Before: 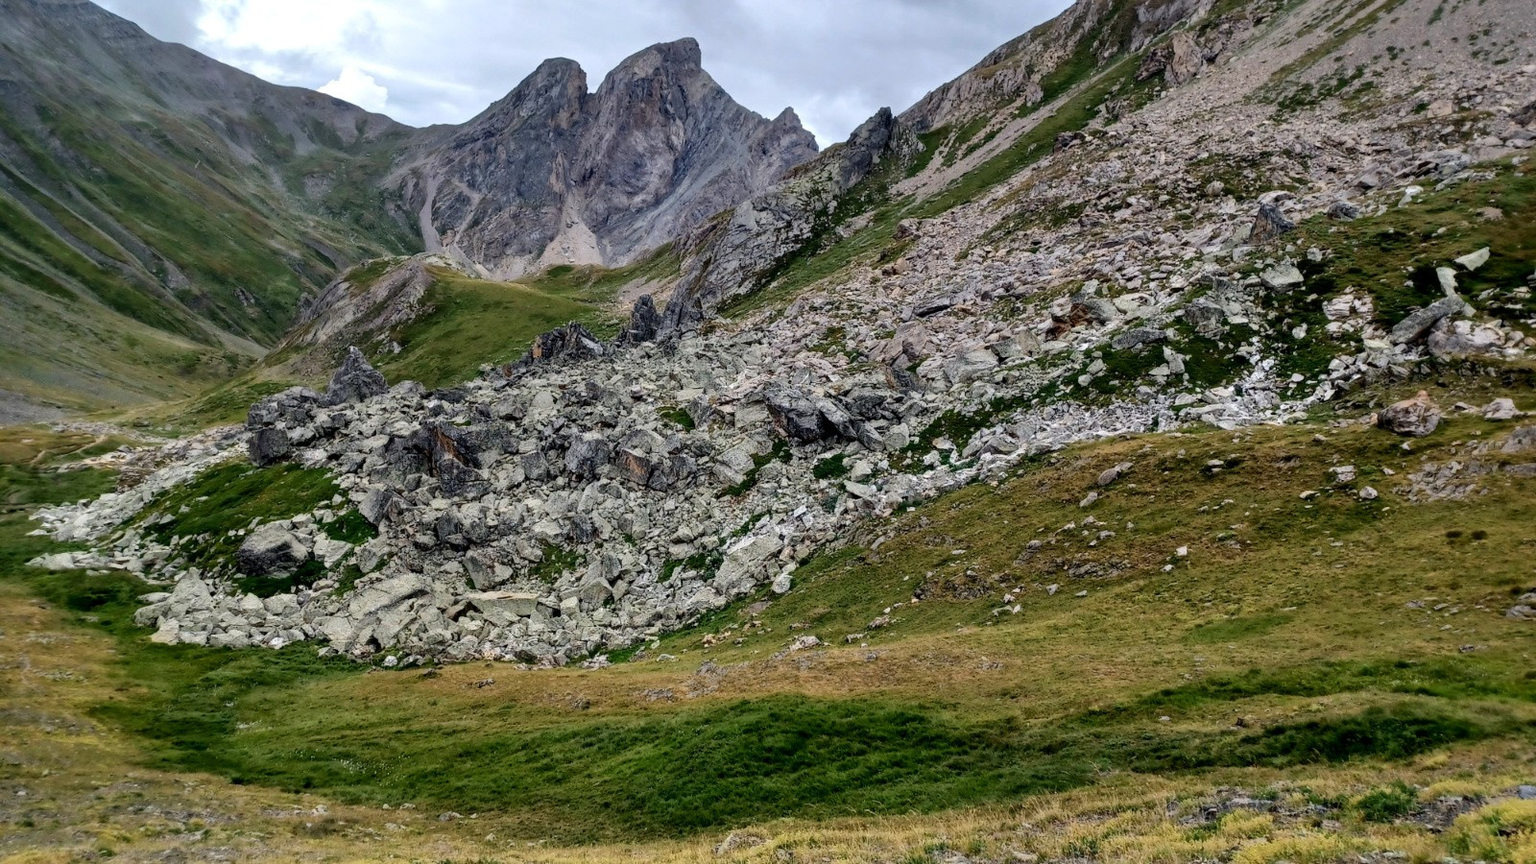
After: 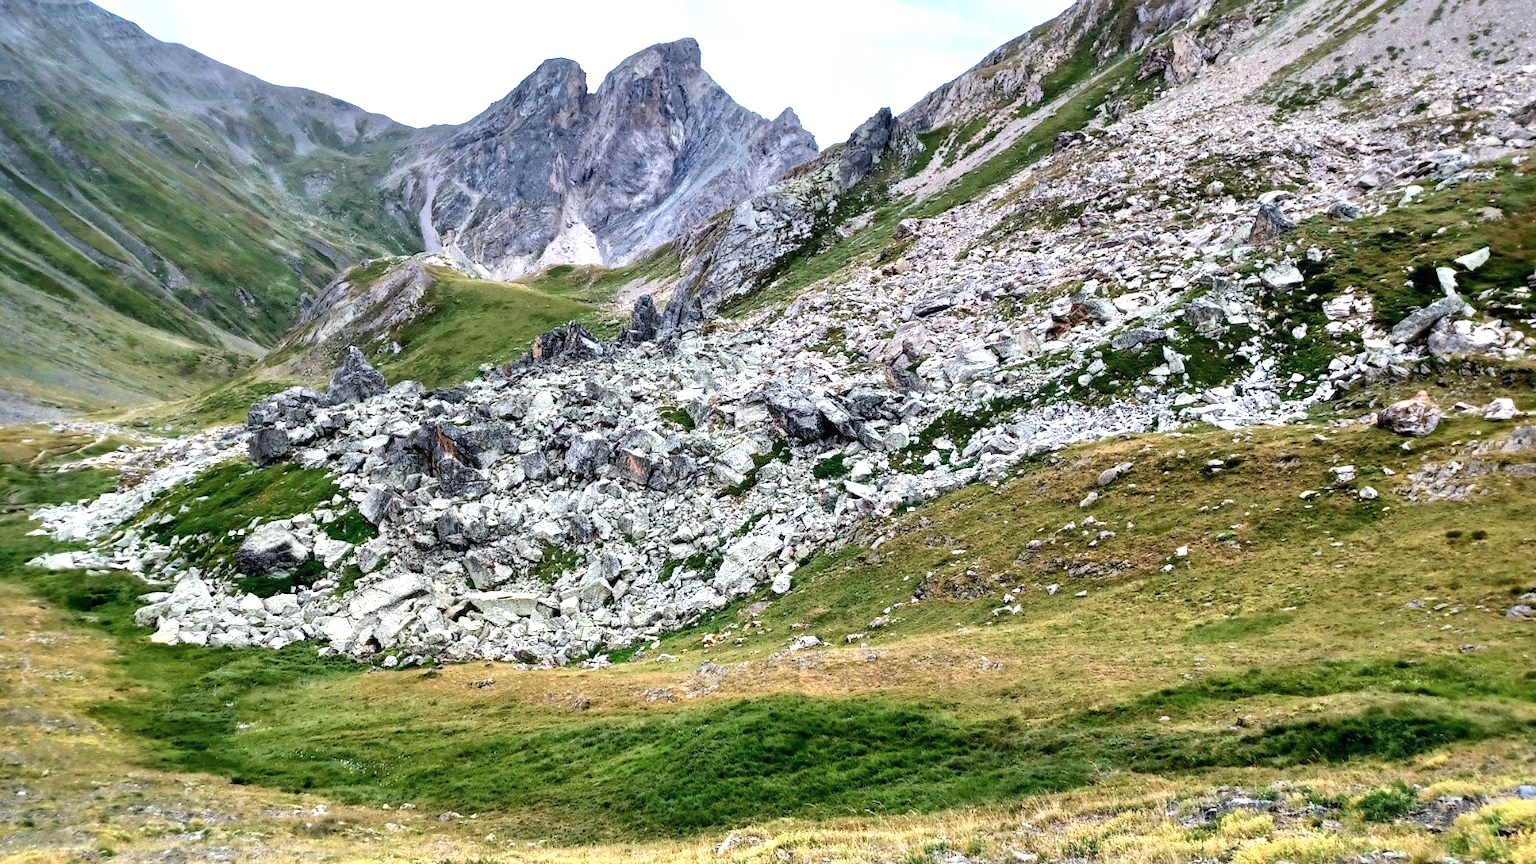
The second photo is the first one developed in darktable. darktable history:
color correction: highlights a* -0.787, highlights b* -8.79
exposure: black level correction 0, exposure 1.2 EV, compensate highlight preservation false
